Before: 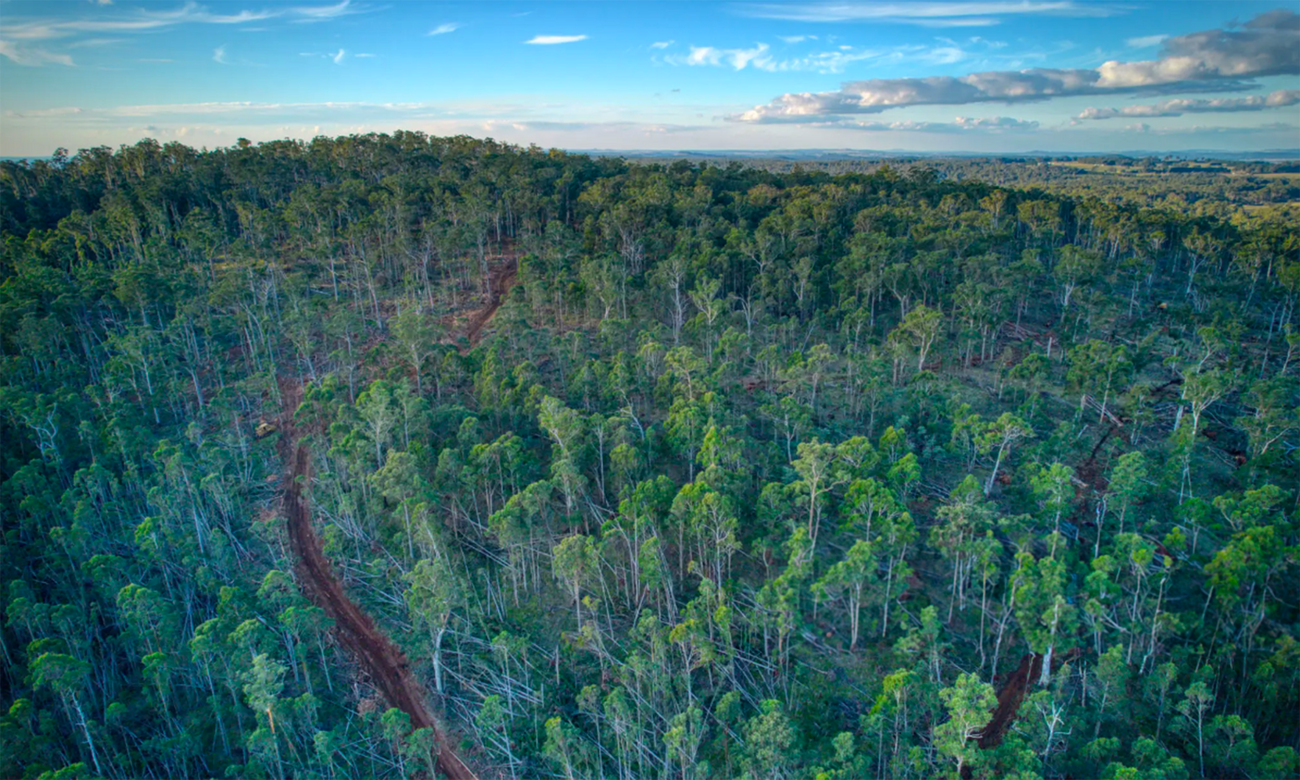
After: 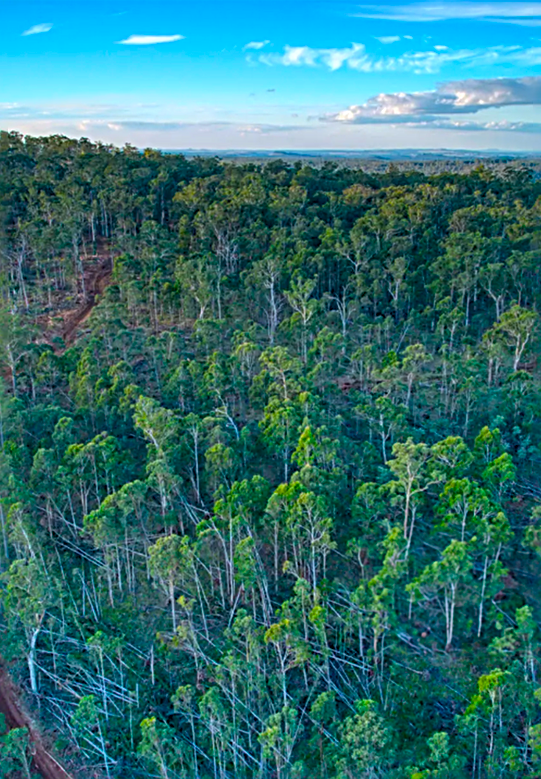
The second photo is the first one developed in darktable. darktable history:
sharpen: radius 3.025, amount 0.757
crop: left 31.229%, right 27.105%
rotate and perspective: crop left 0, crop top 0
color correction: highlights a* -0.137, highlights b* -5.91, shadows a* -0.137, shadows b* -0.137
color balance rgb: perceptual saturation grading › global saturation 34.05%, global vibrance 5.56%
